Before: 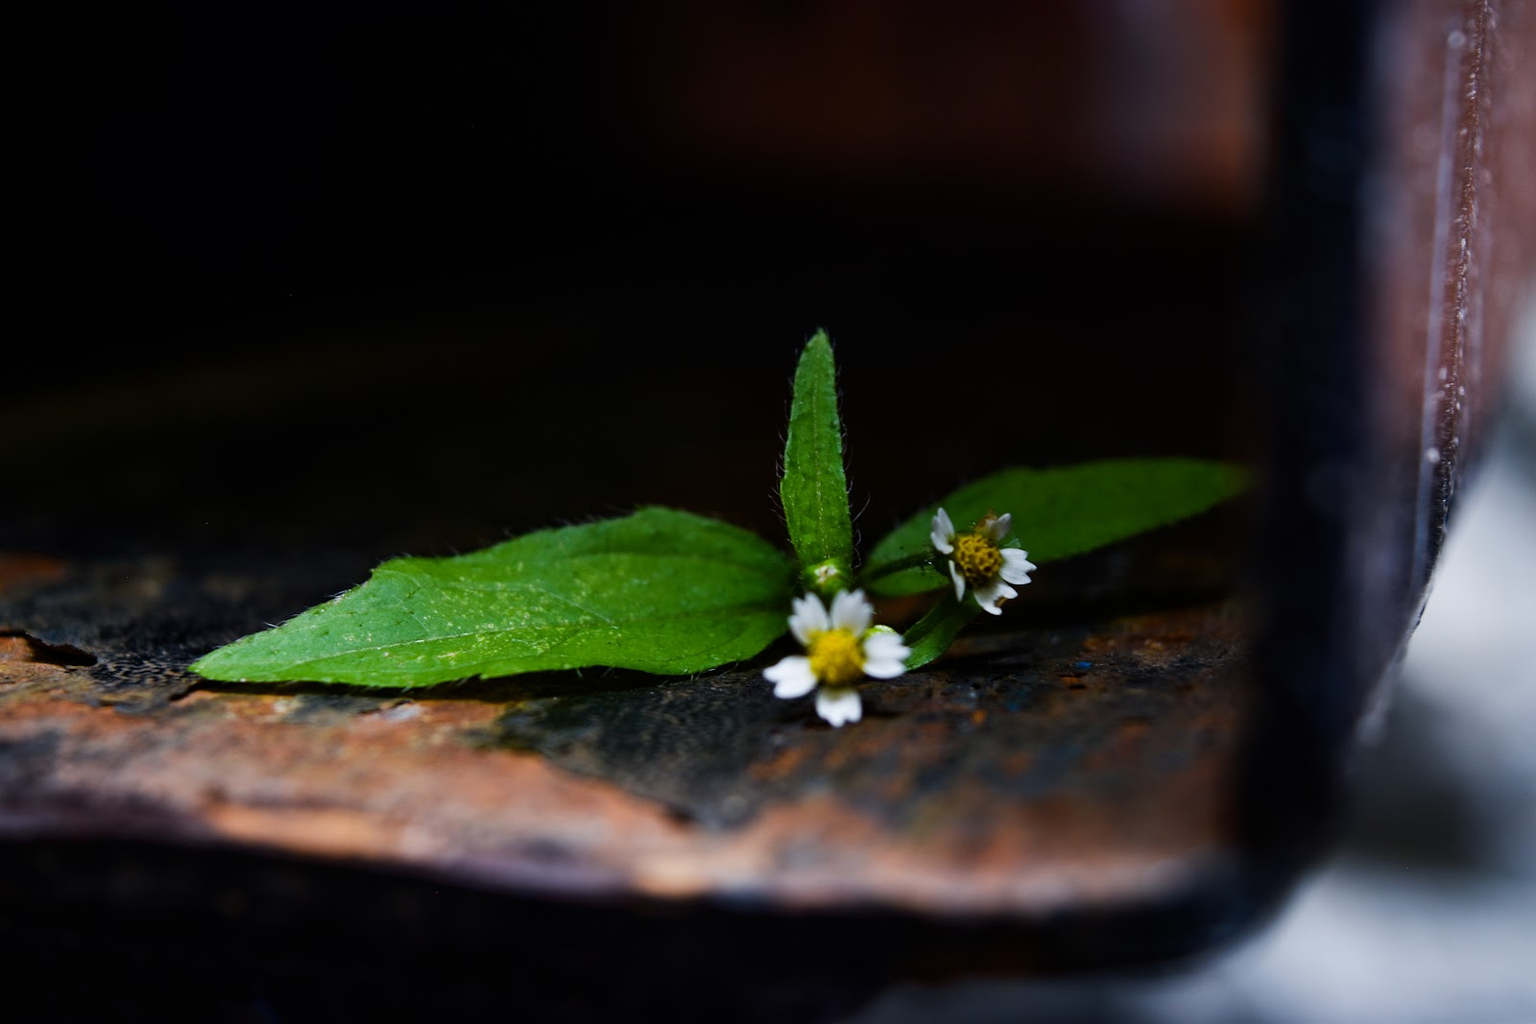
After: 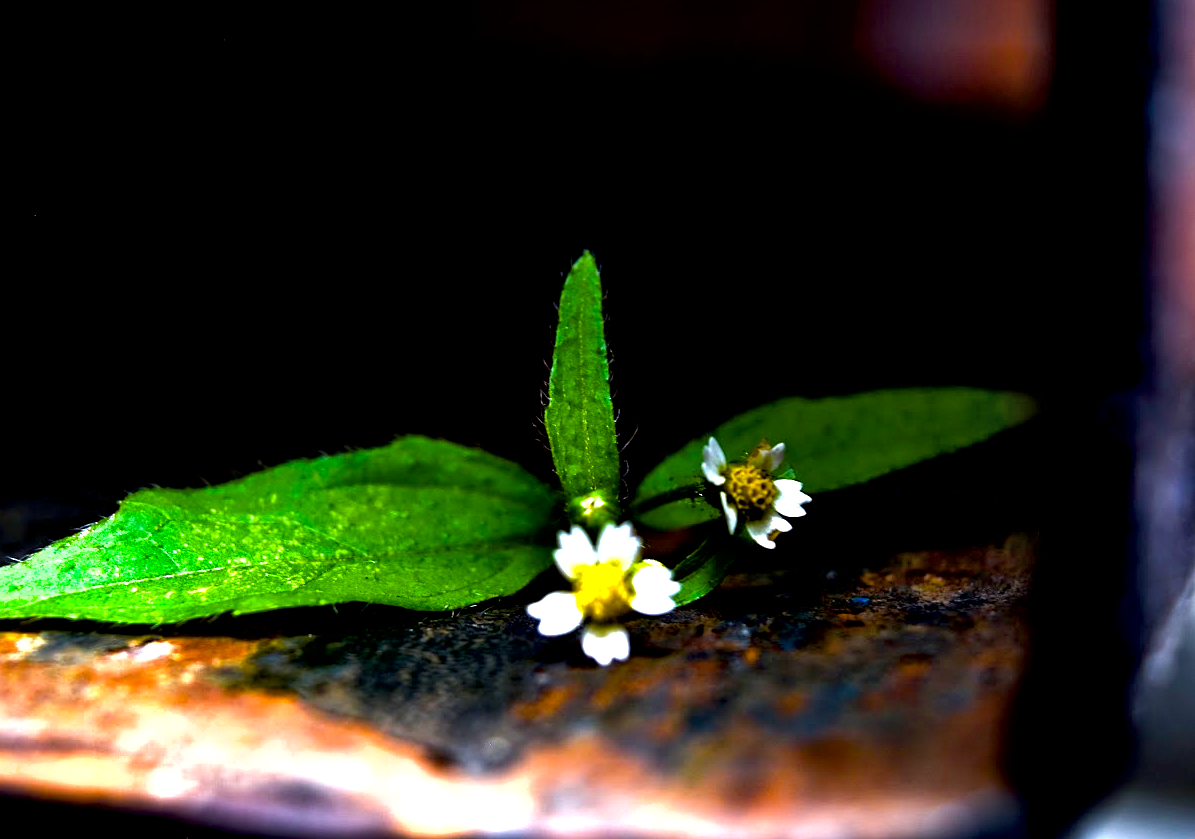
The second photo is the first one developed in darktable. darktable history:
sharpen: amount 0.214
local contrast: mode bilateral grid, contrast 20, coarseness 51, detail 171%, midtone range 0.2
color balance rgb: power › hue 72.71°, highlights gain › luminance 17.431%, perceptual saturation grading › global saturation 24.51%, perceptual saturation grading › highlights -24.386%, perceptual saturation grading › mid-tones 24.336%, perceptual saturation grading › shadows 39.682%, perceptual brilliance grading › global brilliance 30.499%, perceptual brilliance grading › highlights 12.073%, perceptual brilliance grading › mid-tones 23.379%, global vibrance 20%
shadows and highlights: shadows -20.07, white point adjustment -2.11, highlights -34.86, shadows color adjustment 97.68%
crop: left 16.776%, top 8.673%, right 8.517%, bottom 12.675%
exposure: black level correction 0.005, exposure 0.015 EV, compensate highlight preservation false
tone equalizer: -8 EV 0 EV, -7 EV -0.002 EV, -6 EV 0.002 EV, -5 EV -0.016 EV, -4 EV -0.134 EV, -3 EV -0.171 EV, -2 EV 0.245 EV, -1 EV 0.72 EV, +0 EV 0.484 EV, mask exposure compensation -0.486 EV
